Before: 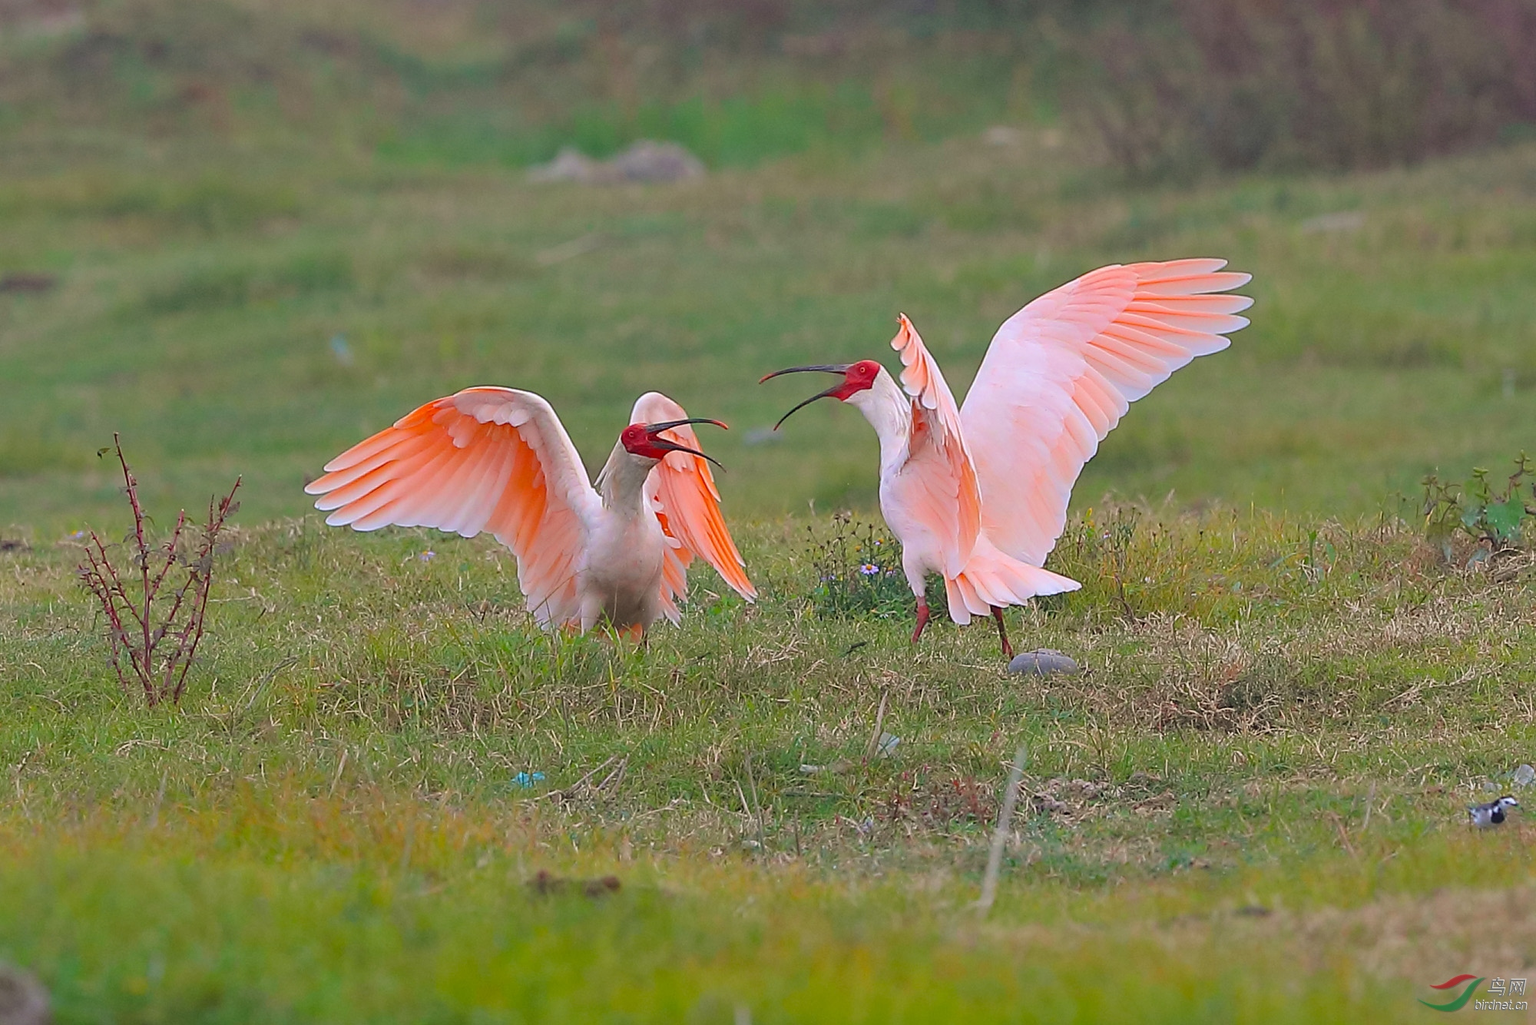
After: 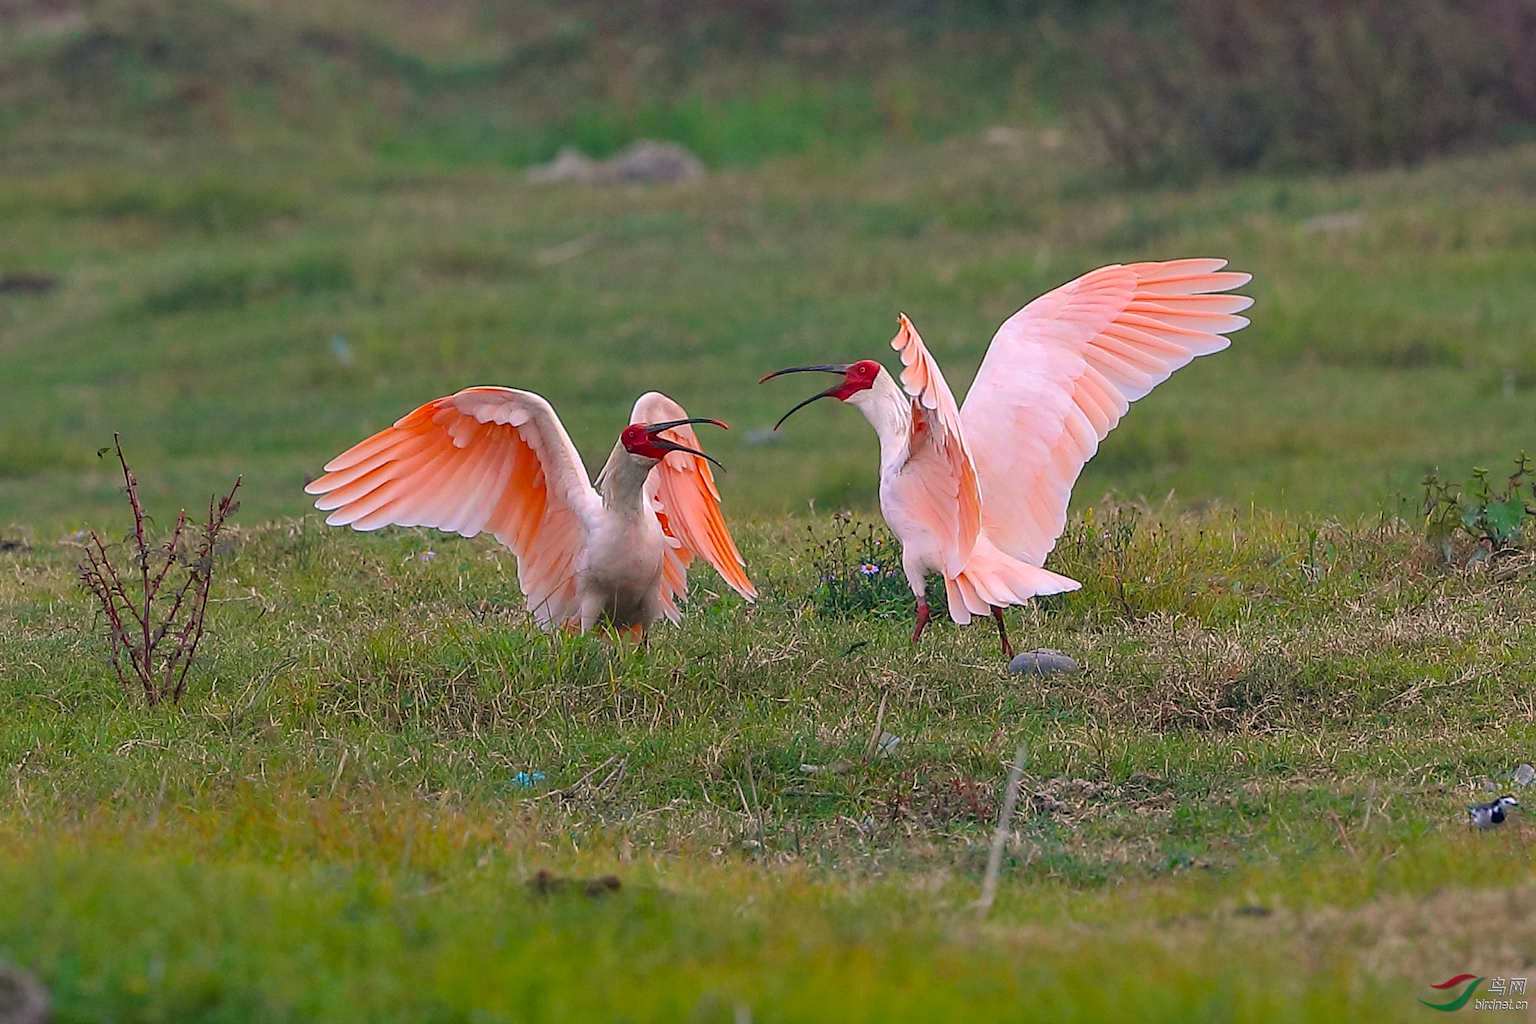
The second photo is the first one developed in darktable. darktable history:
tone equalizer: on, module defaults
contrast brightness saturation: brightness -0.092
color correction: highlights a* 5.41, highlights b* 5.33, shadows a* -4.84, shadows b* -5.17
local contrast: detail 130%
